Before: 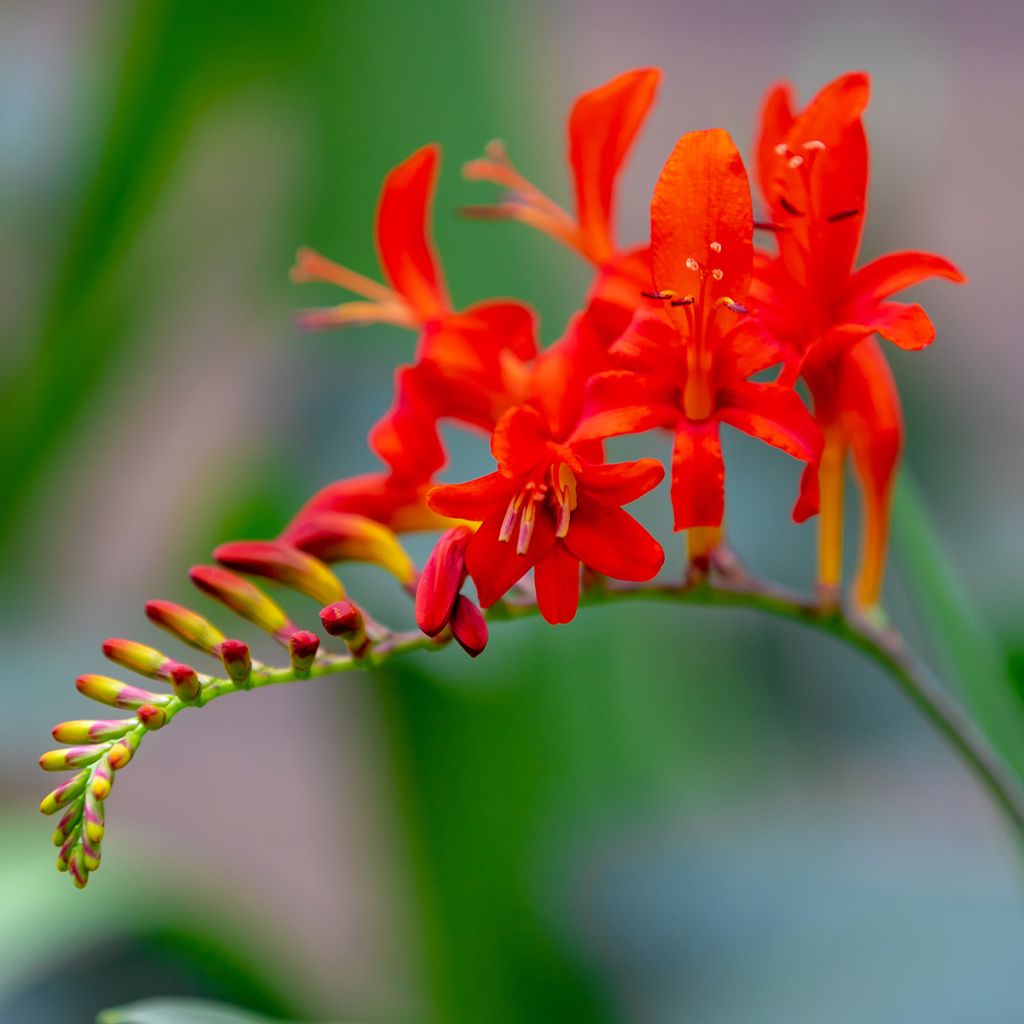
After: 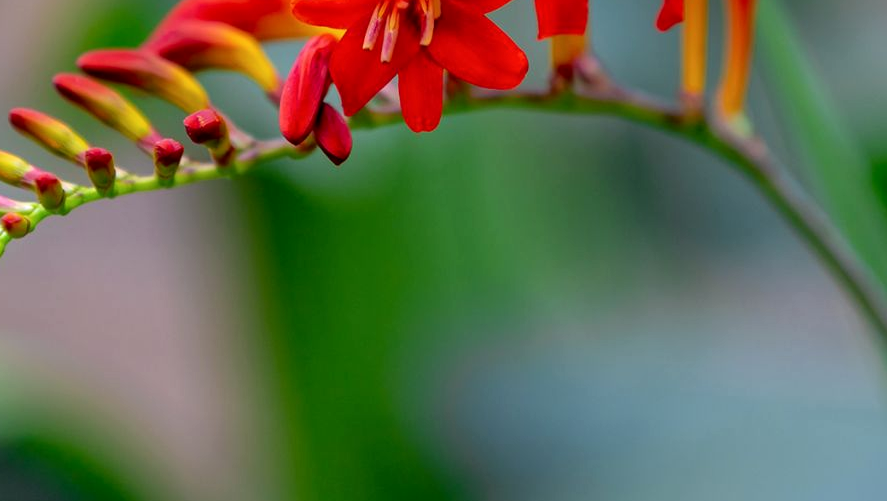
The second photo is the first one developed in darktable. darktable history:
local contrast: mode bilateral grid, contrast 20, coarseness 50, detail 120%, midtone range 0.2
crop and rotate: left 13.306%, top 48.129%, bottom 2.928%
